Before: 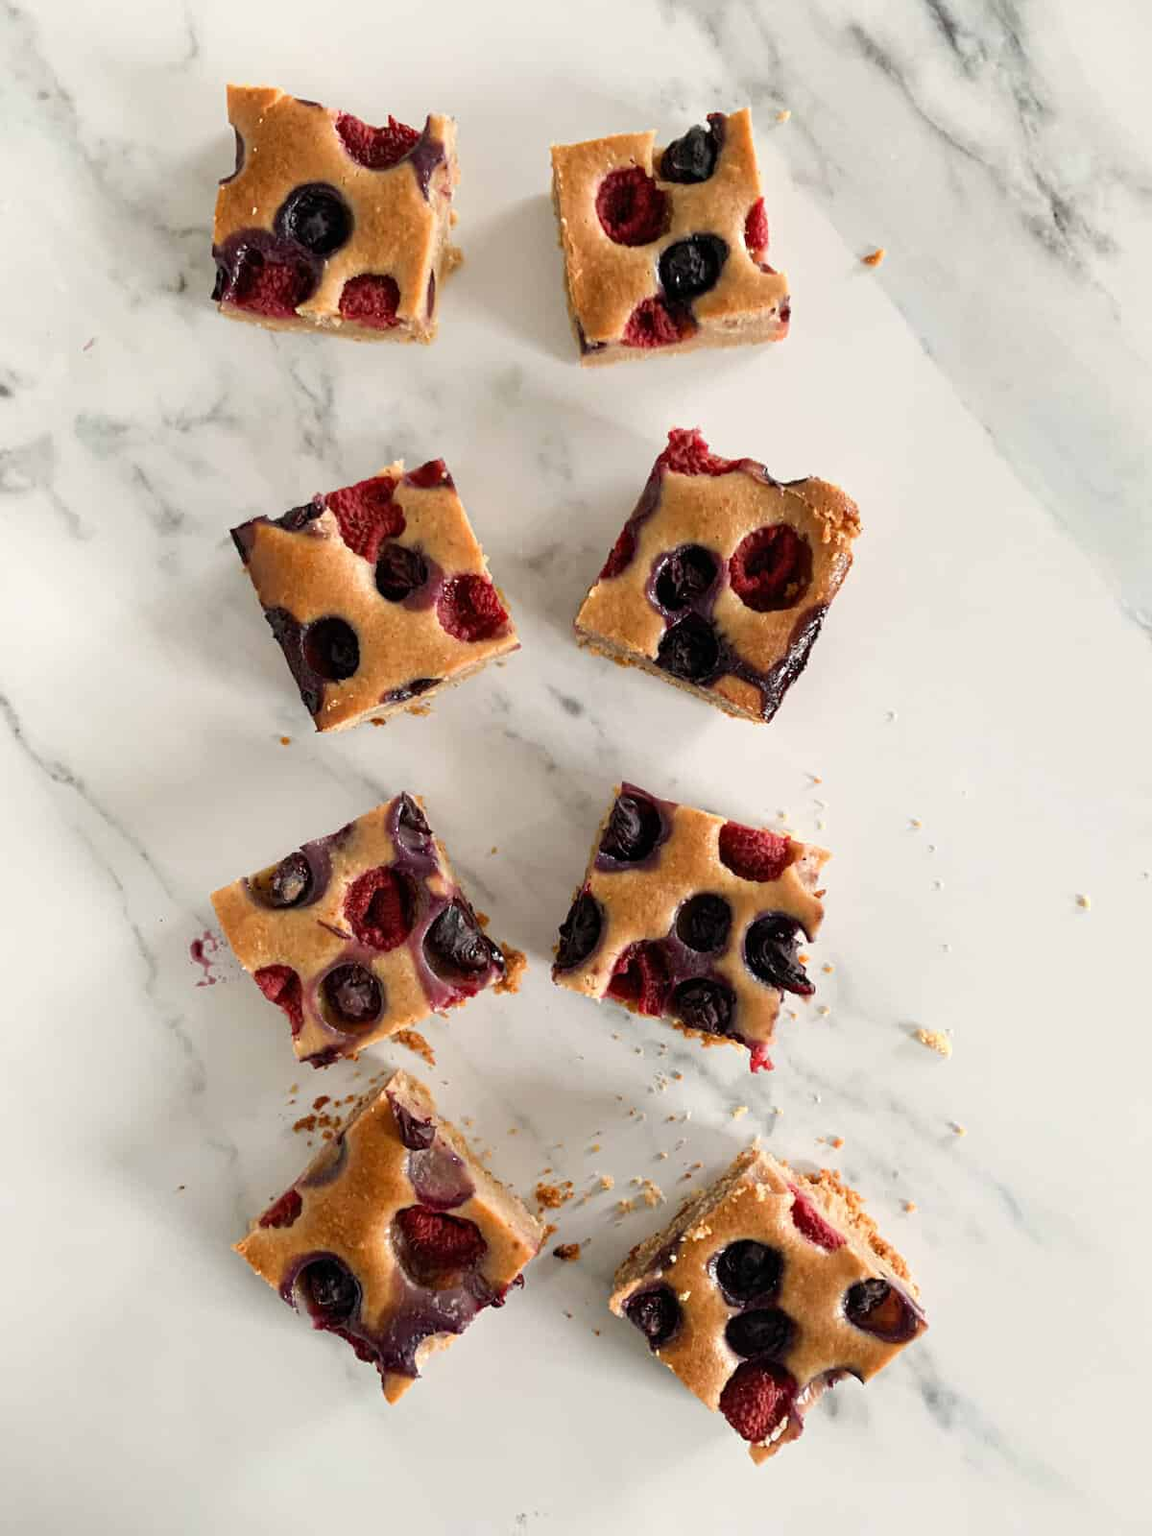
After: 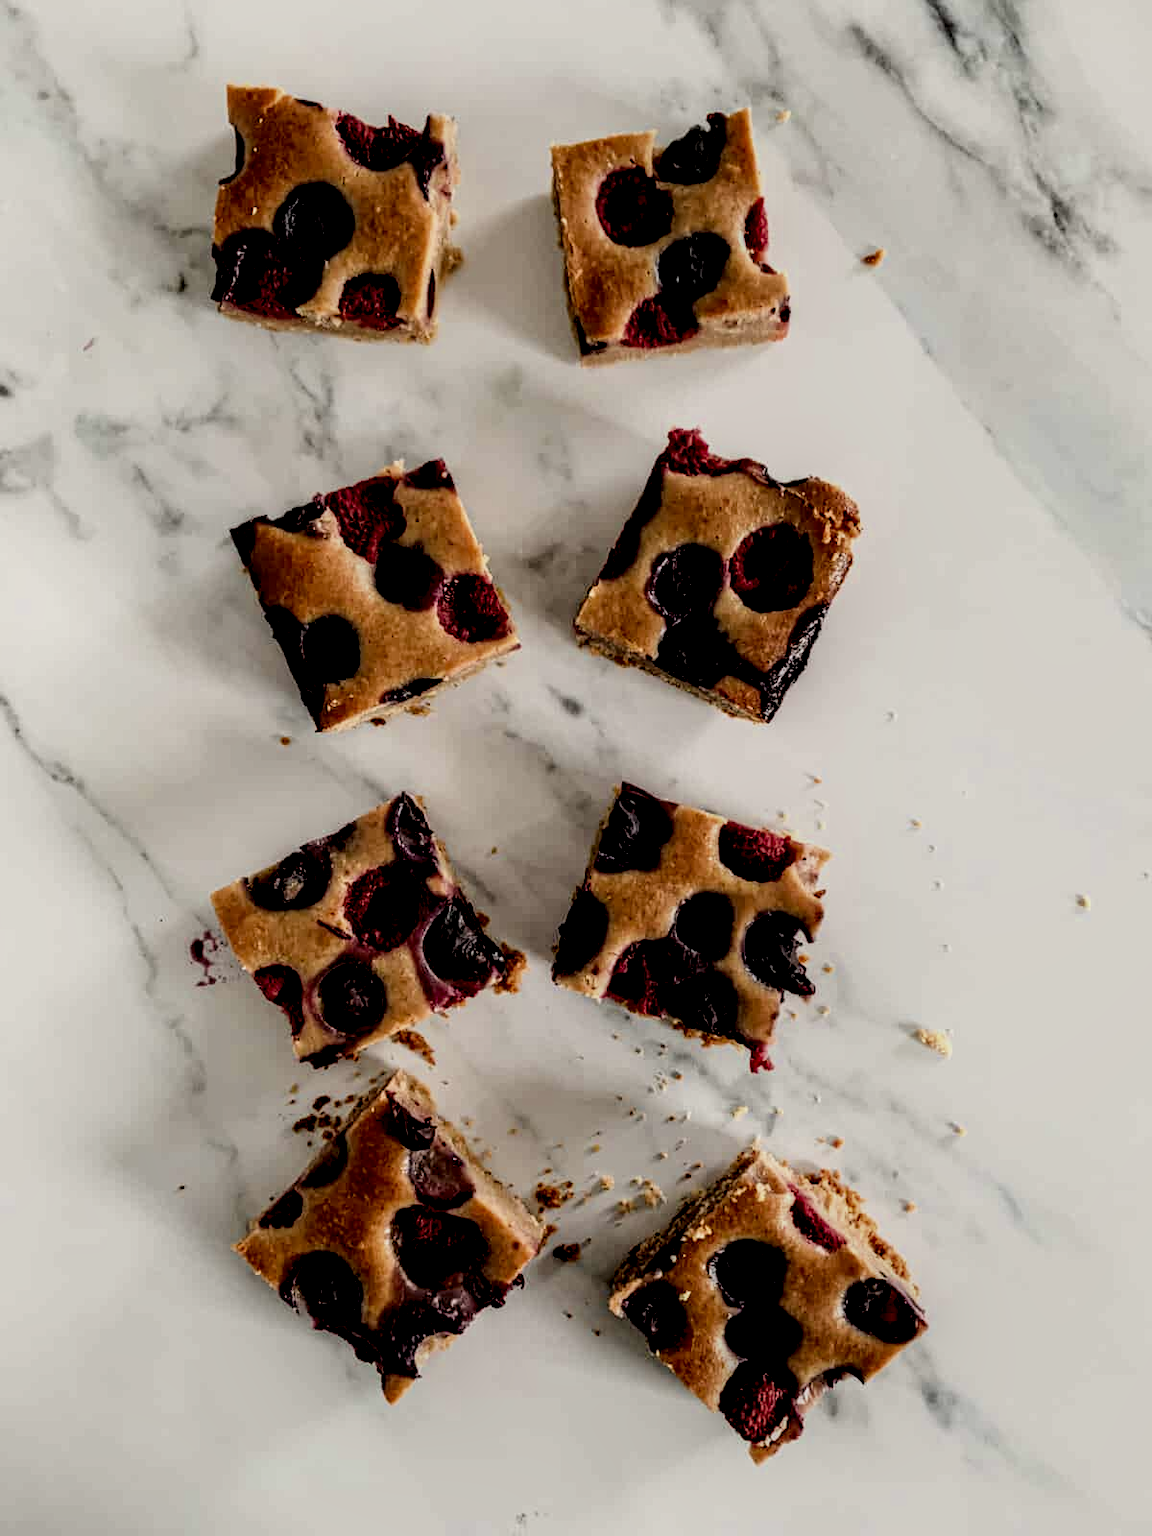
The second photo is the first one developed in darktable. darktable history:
local contrast: shadows 185%, detail 225%
filmic rgb: black relative exposure -7.15 EV, white relative exposure 5.36 EV, hardness 3.02, color science v6 (2022)
